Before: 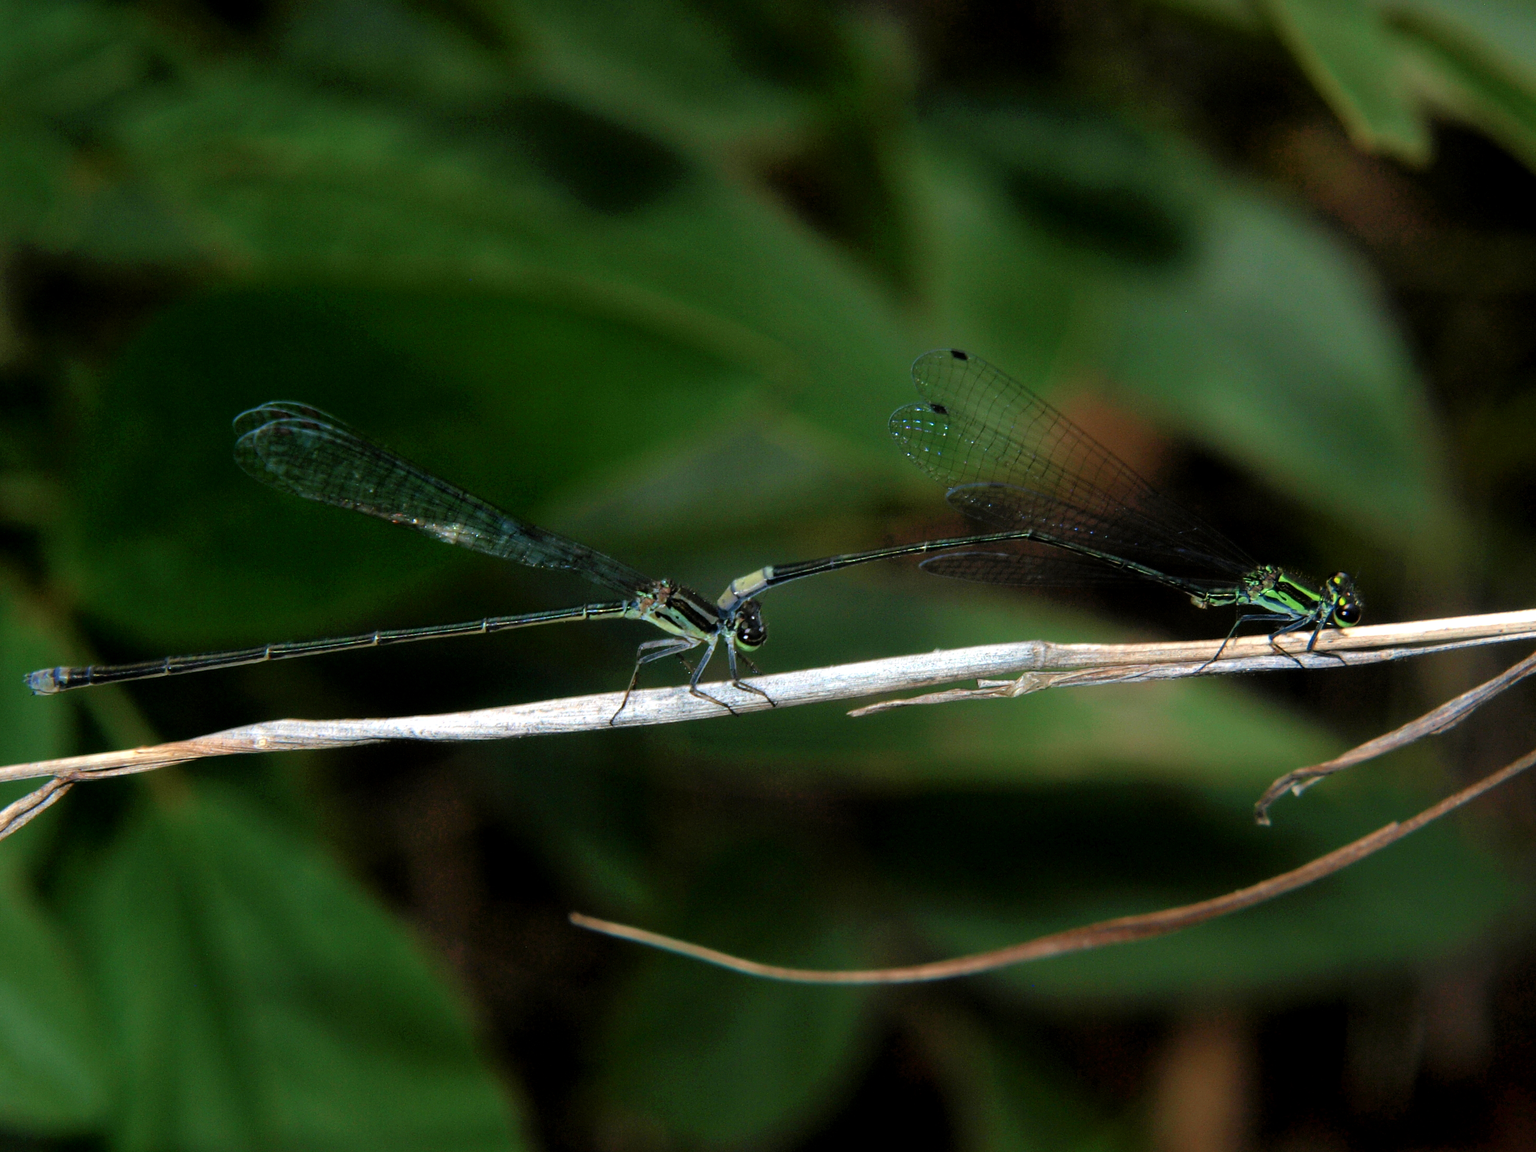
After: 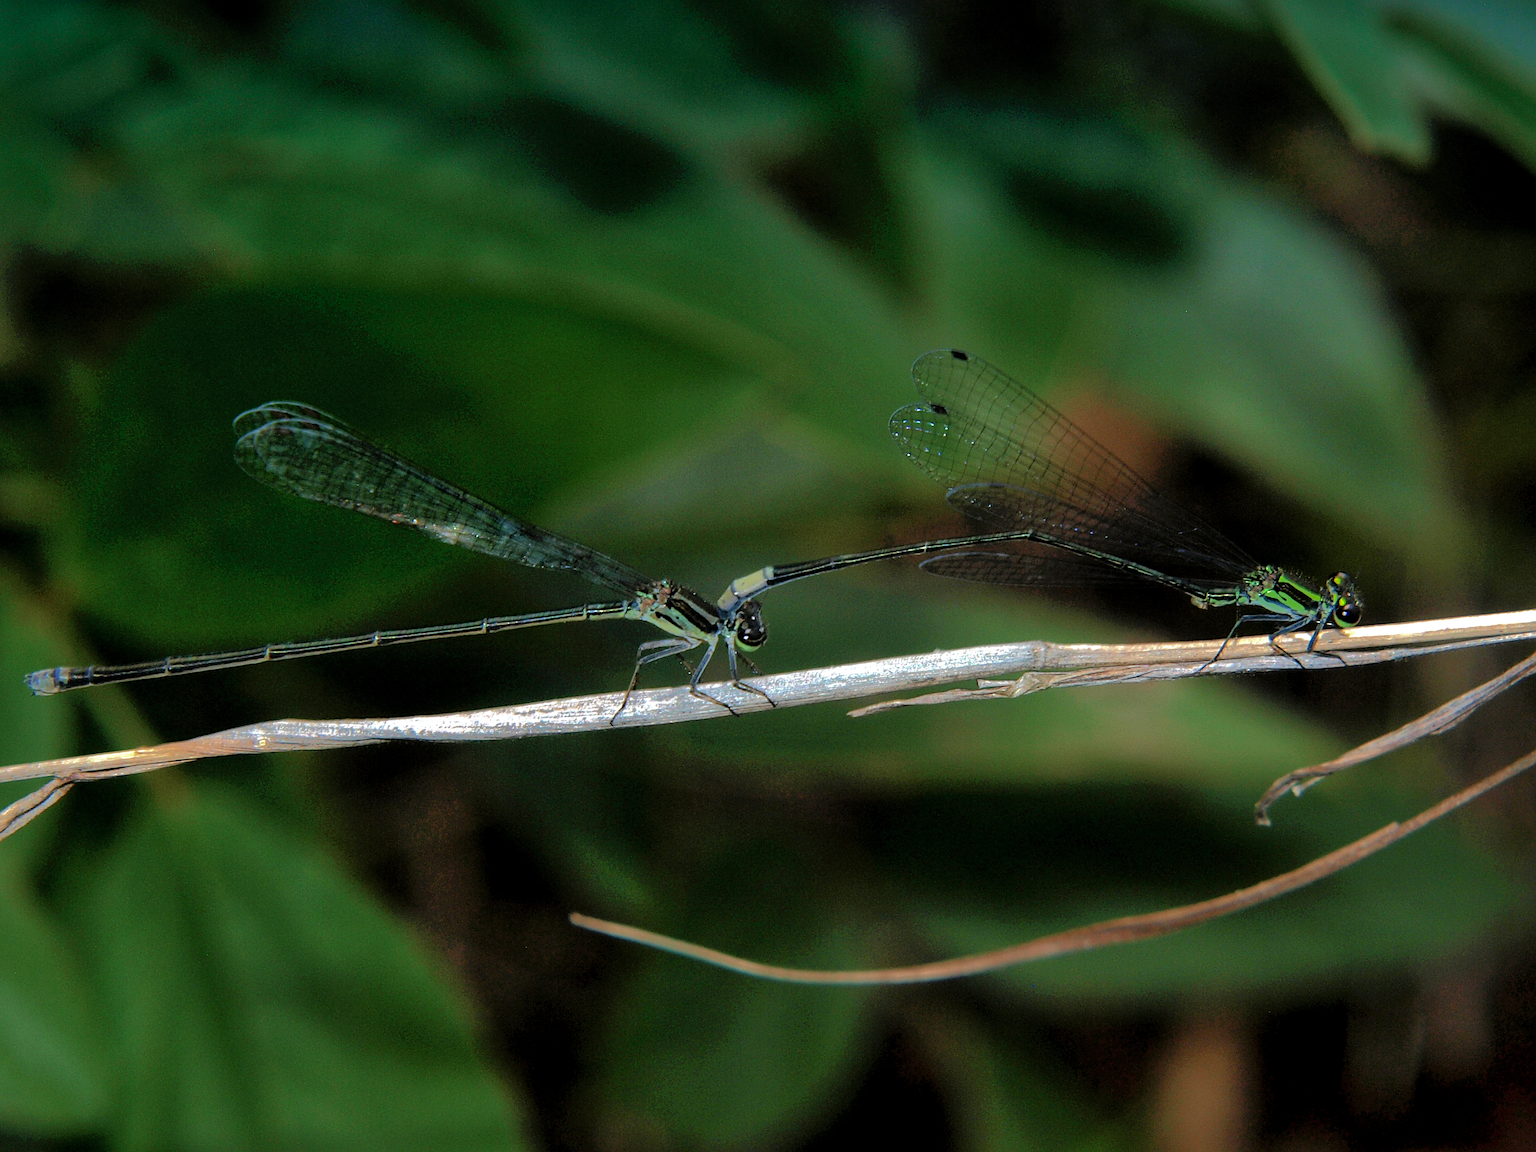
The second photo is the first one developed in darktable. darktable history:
sharpen: on, module defaults
shadows and highlights: shadows 38.43, highlights -74.54
graduated density: density 2.02 EV, hardness 44%, rotation 0.374°, offset 8.21, hue 208.8°, saturation 97%
